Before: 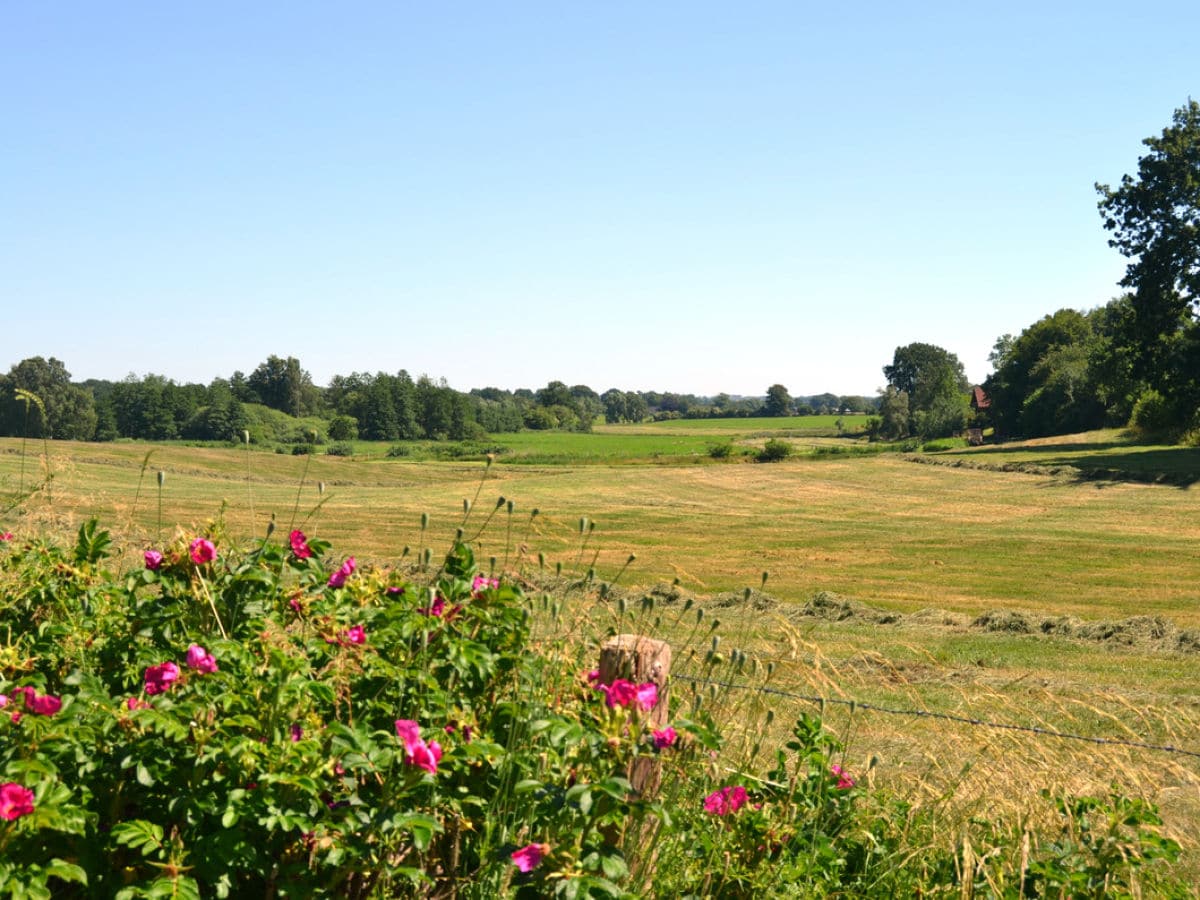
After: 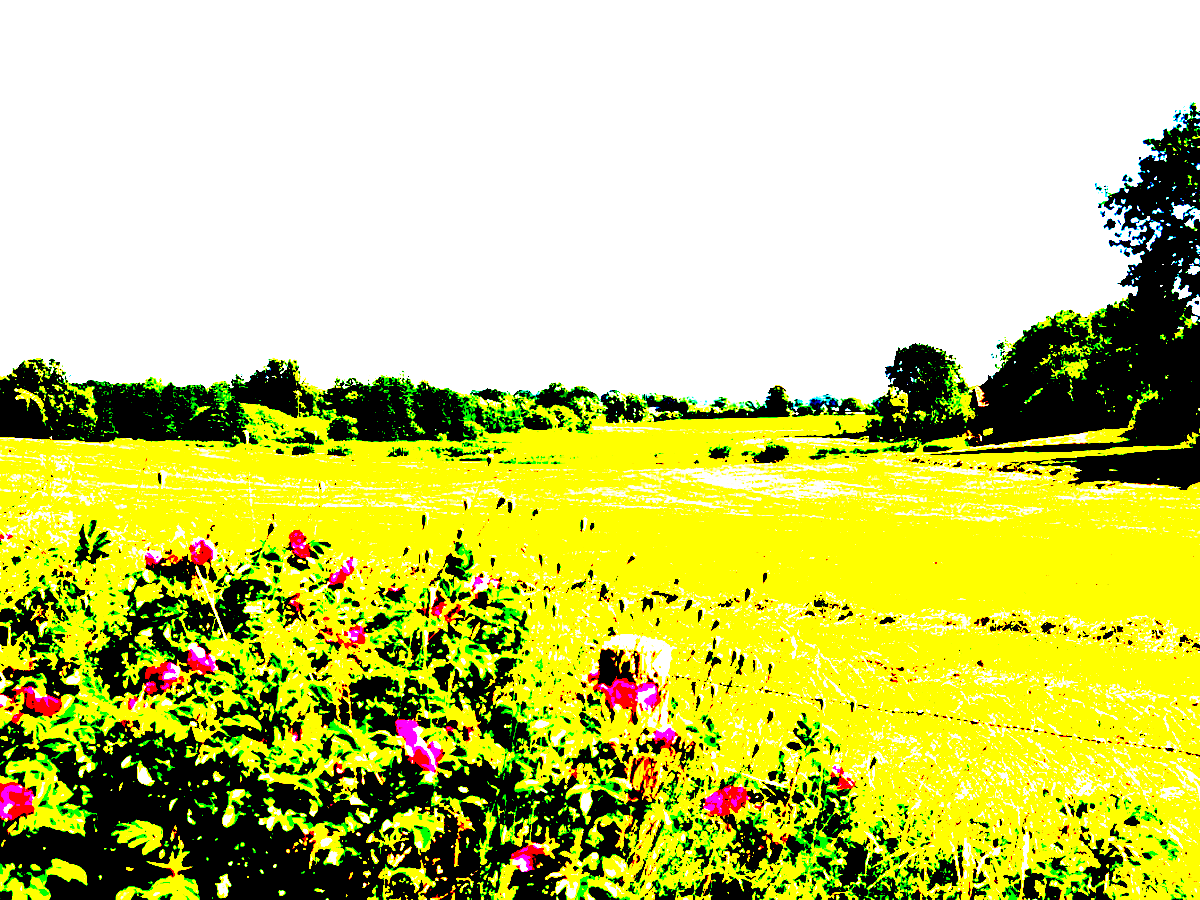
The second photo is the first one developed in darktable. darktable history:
exposure: black level correction 0.1, exposure 3 EV, compensate highlight preservation false
rotate and perspective: automatic cropping original format, crop left 0, crop top 0
color balance rgb: perceptual saturation grading › global saturation 10%, global vibrance 10%
